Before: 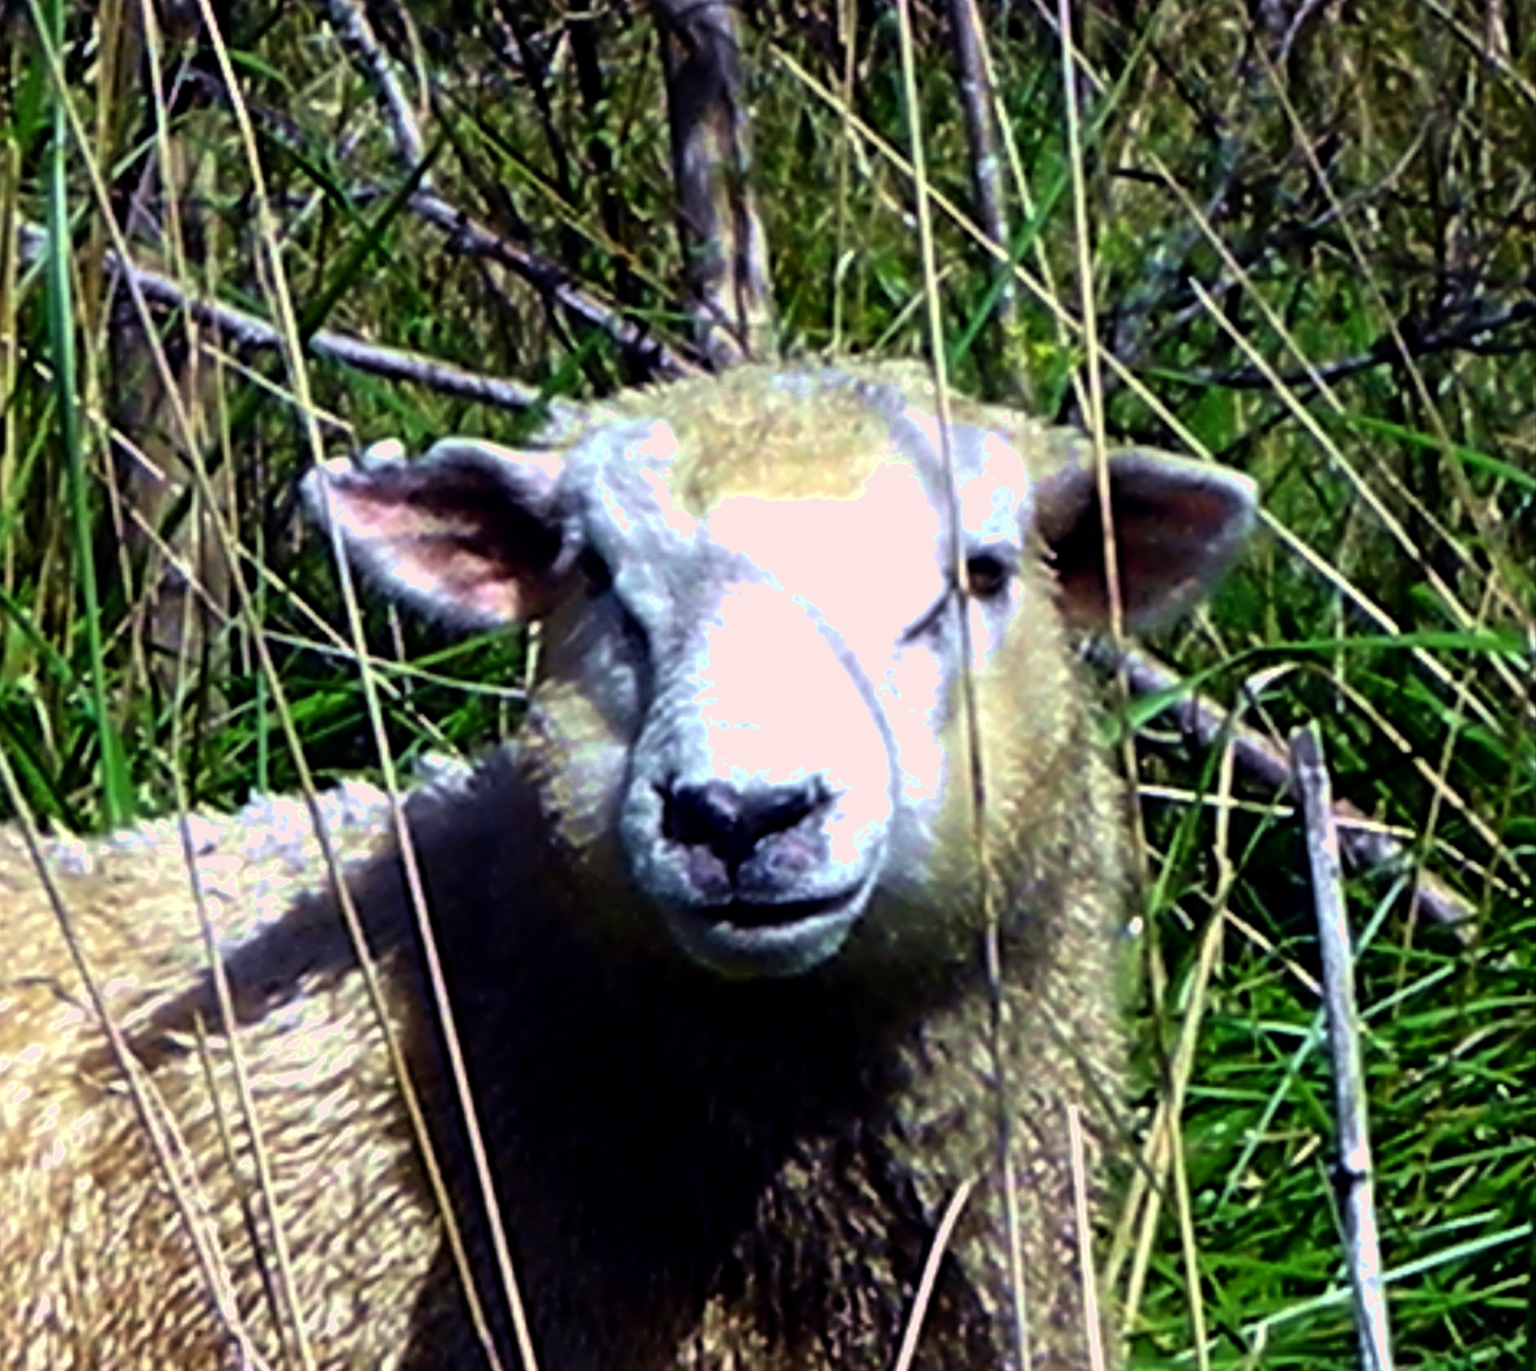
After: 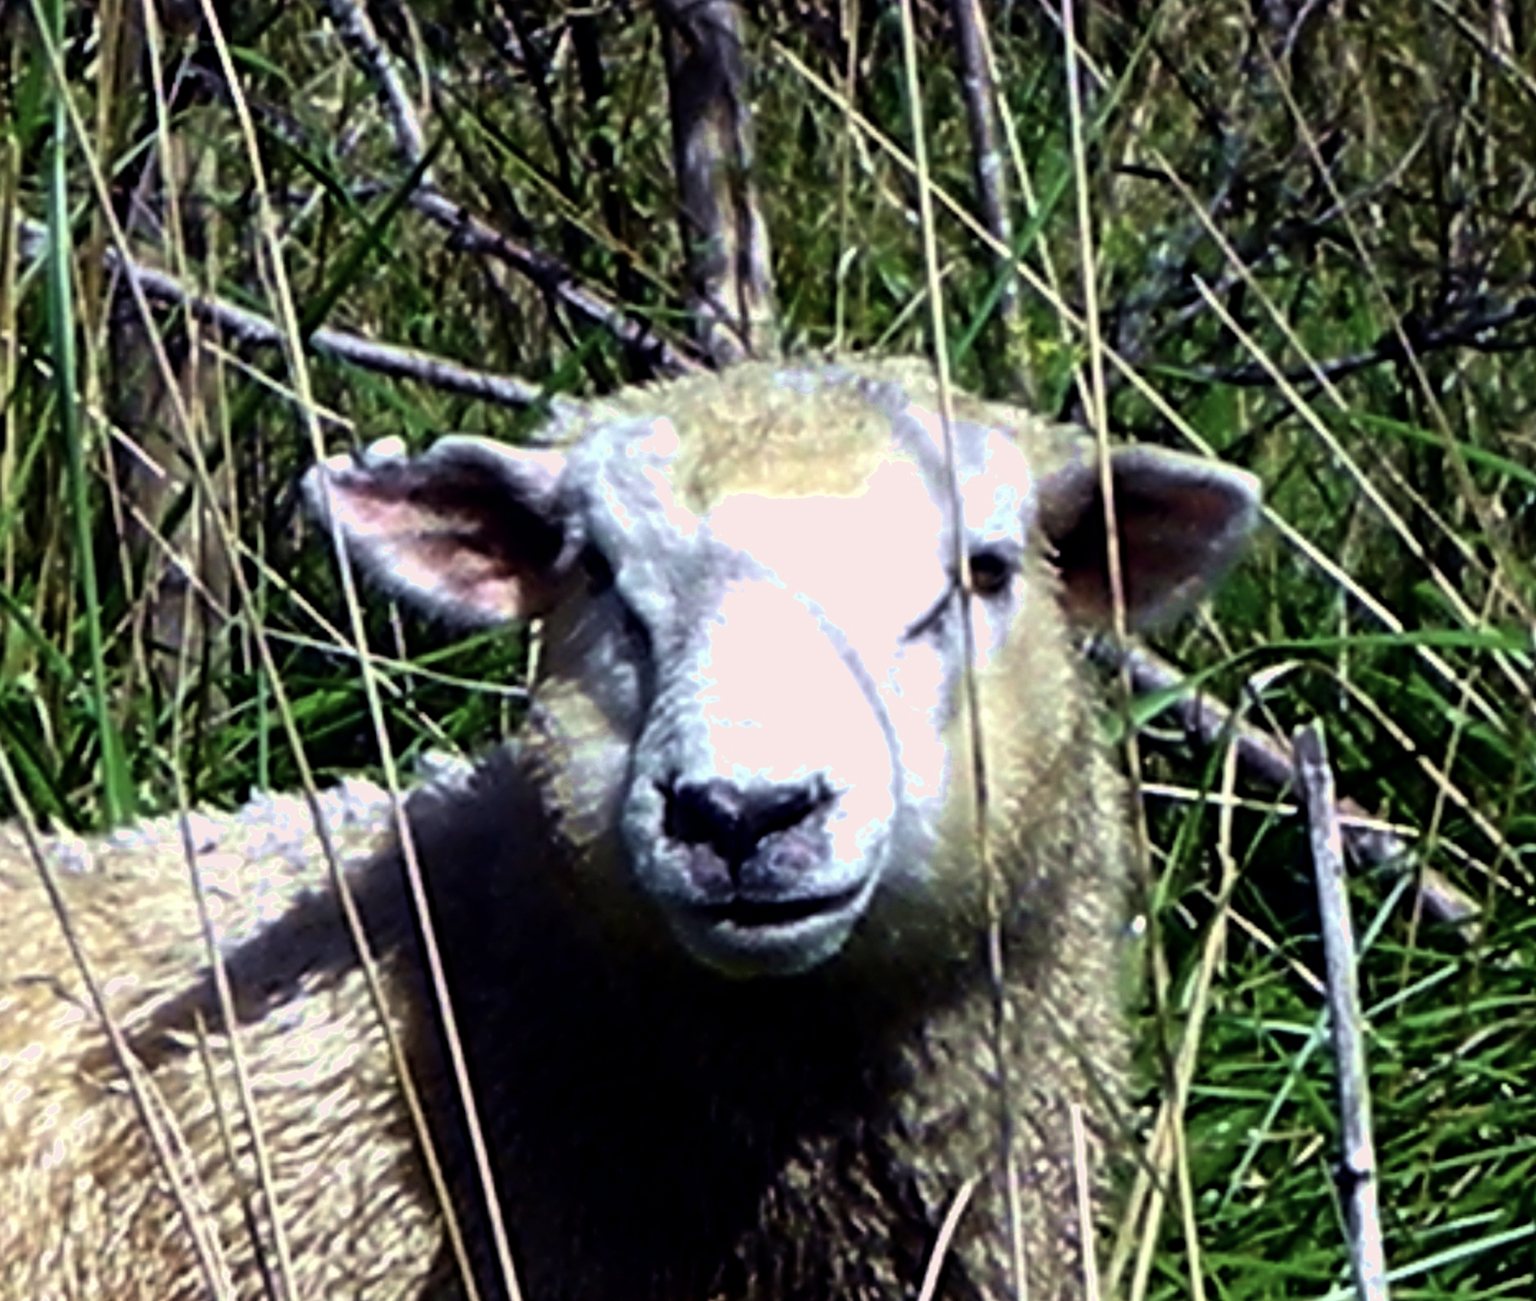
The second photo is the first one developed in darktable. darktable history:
crop: top 0.353%, right 0.262%, bottom 4.997%
contrast brightness saturation: contrast 0.063, brightness -0.013, saturation -0.249
